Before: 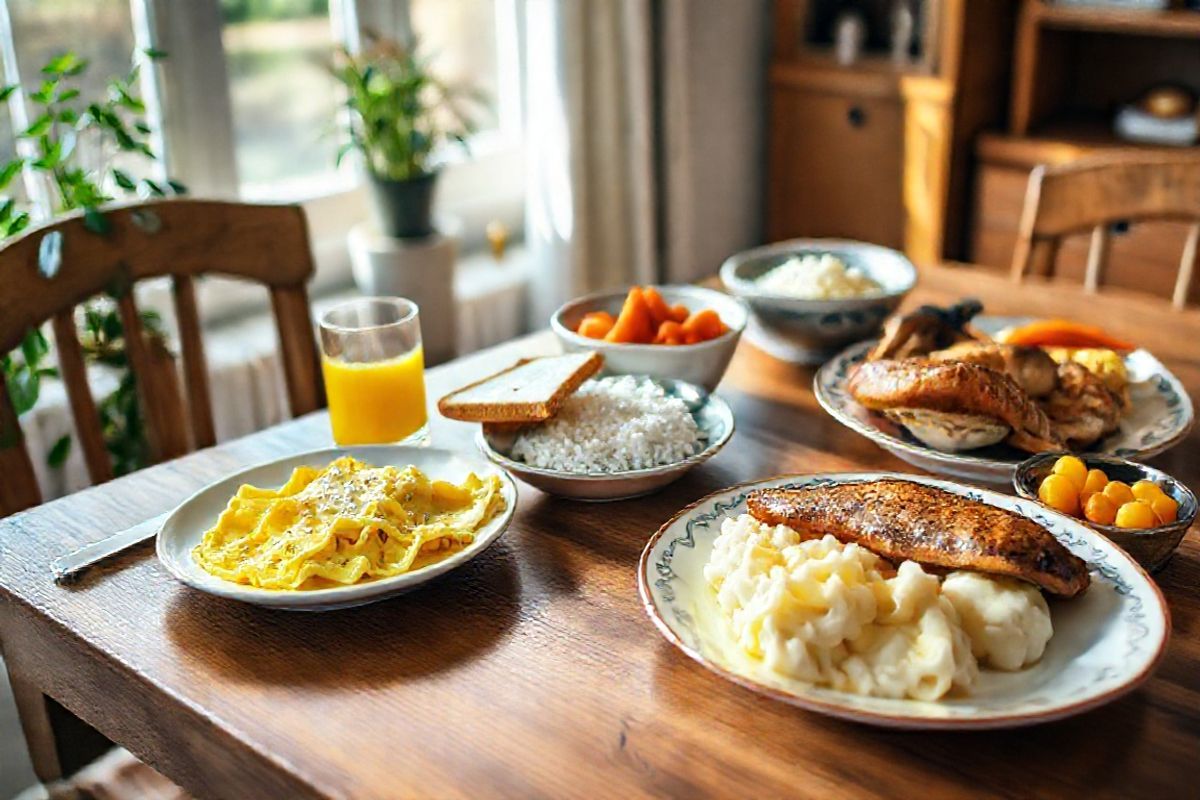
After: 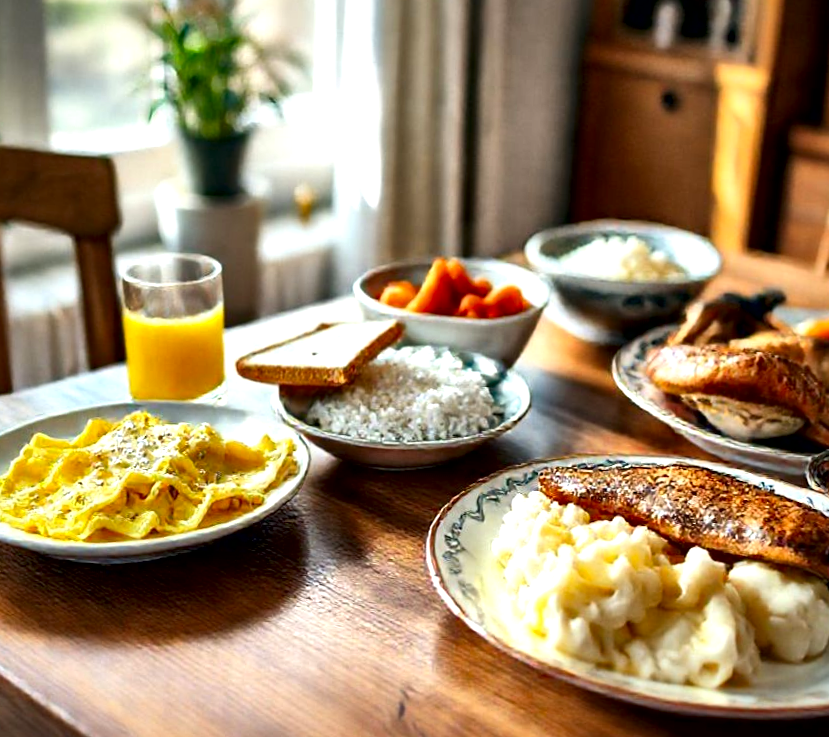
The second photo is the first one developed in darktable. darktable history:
crop and rotate: angle -3.24°, left 14.084%, top 0.037%, right 11.018%, bottom 0.09%
local contrast: mode bilateral grid, contrast 44, coarseness 68, detail 213%, midtone range 0.2
color calibration: illuminant same as pipeline (D50), adaptation none (bypass), x 0.333, y 0.334, temperature 5005.17 K, clip negative RGB from gamut false
color correction: highlights b* -0.035, saturation 1.15
